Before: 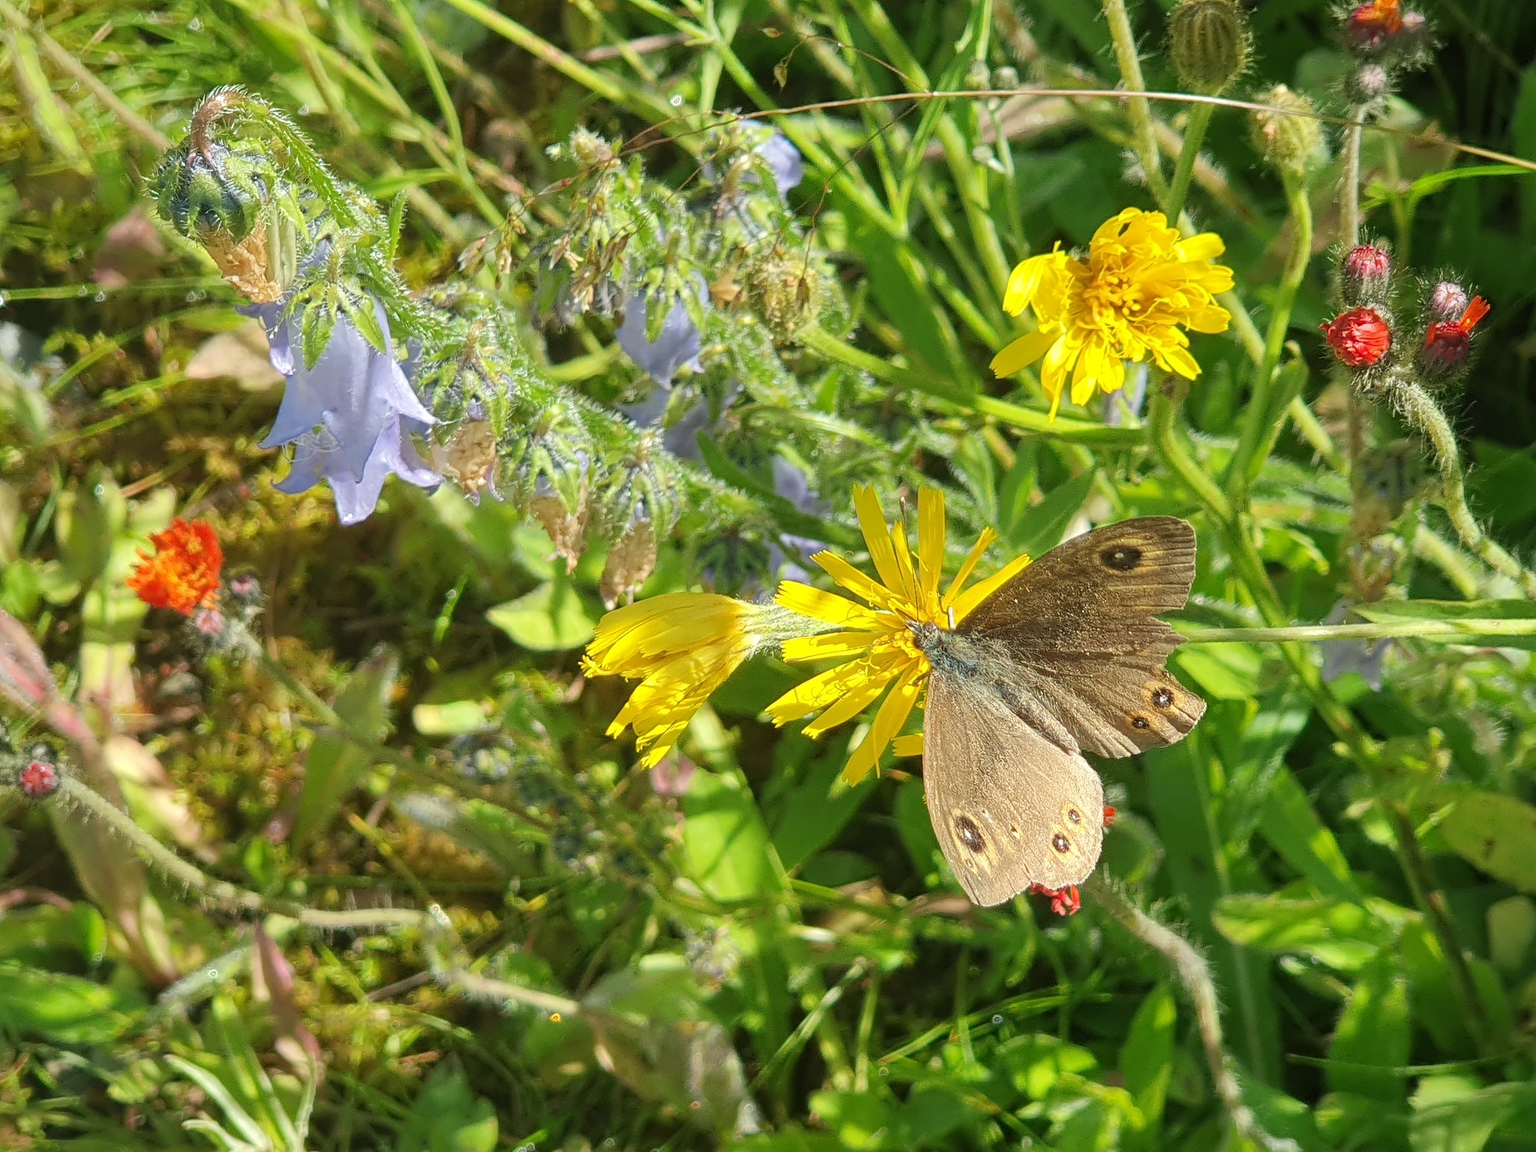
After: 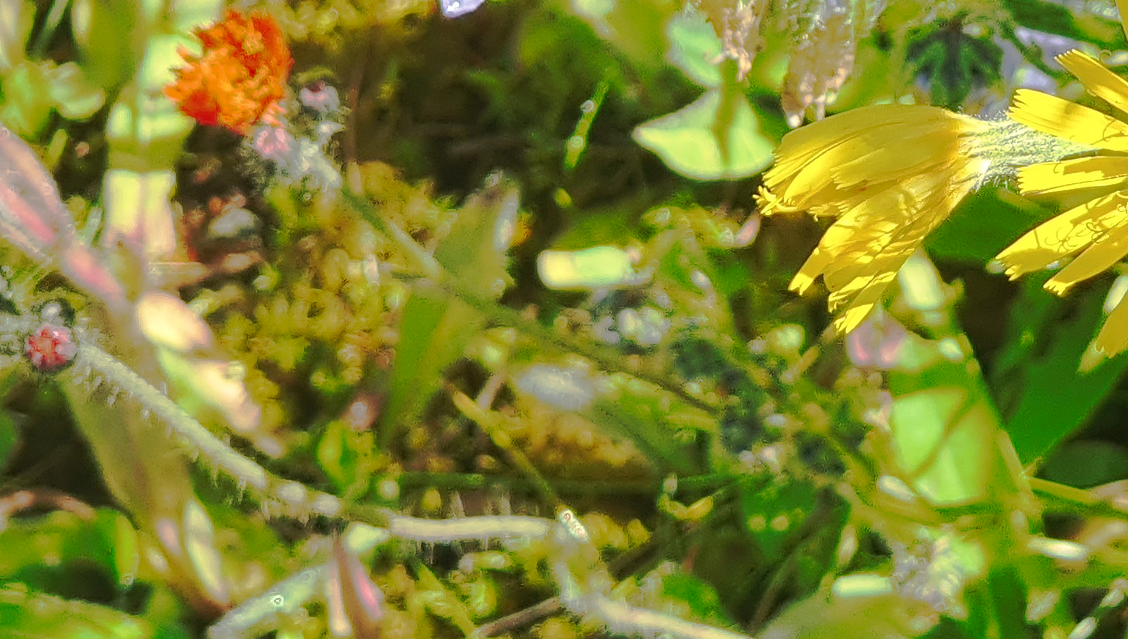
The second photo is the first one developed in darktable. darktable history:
crop: top 44.483%, right 43.593%, bottom 12.892%
tone curve: curves: ch0 [(0, 0) (0.003, 0.005) (0.011, 0.012) (0.025, 0.026) (0.044, 0.046) (0.069, 0.071) (0.1, 0.098) (0.136, 0.135) (0.177, 0.178) (0.224, 0.217) (0.277, 0.274) (0.335, 0.335) (0.399, 0.442) (0.468, 0.543) (0.543, 0.6) (0.623, 0.628) (0.709, 0.679) (0.801, 0.782) (0.898, 0.904) (1, 1)], preserve colors none
